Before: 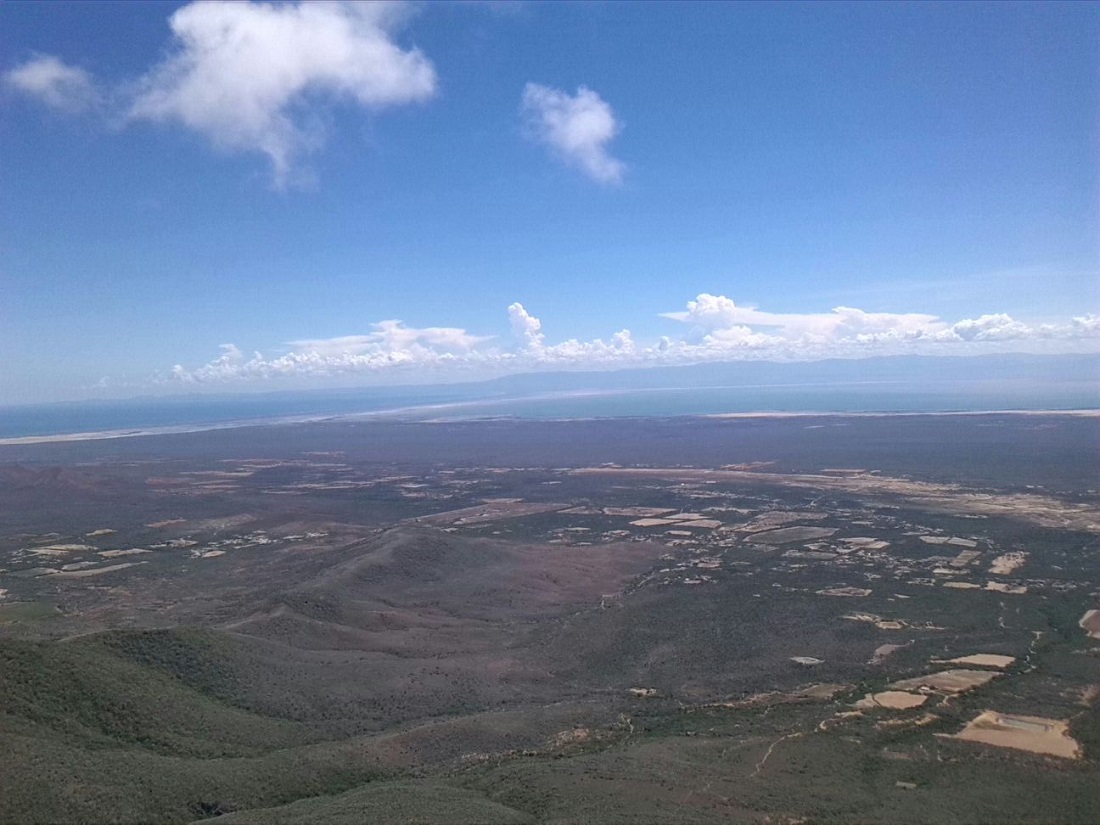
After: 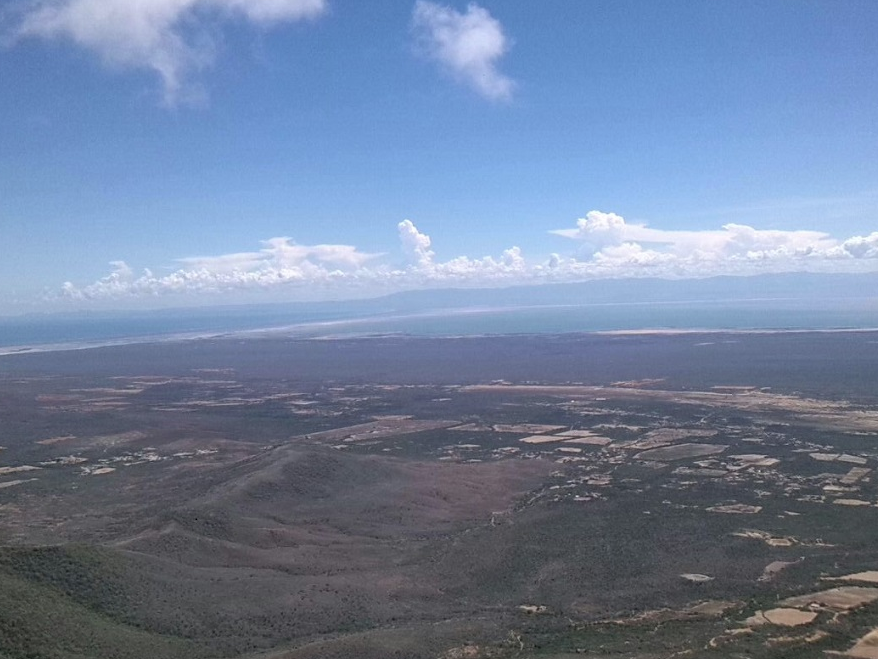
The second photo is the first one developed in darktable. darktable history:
crop and rotate: left 10.071%, top 10.071%, right 10.02%, bottom 10.02%
contrast brightness saturation: saturation -0.1
